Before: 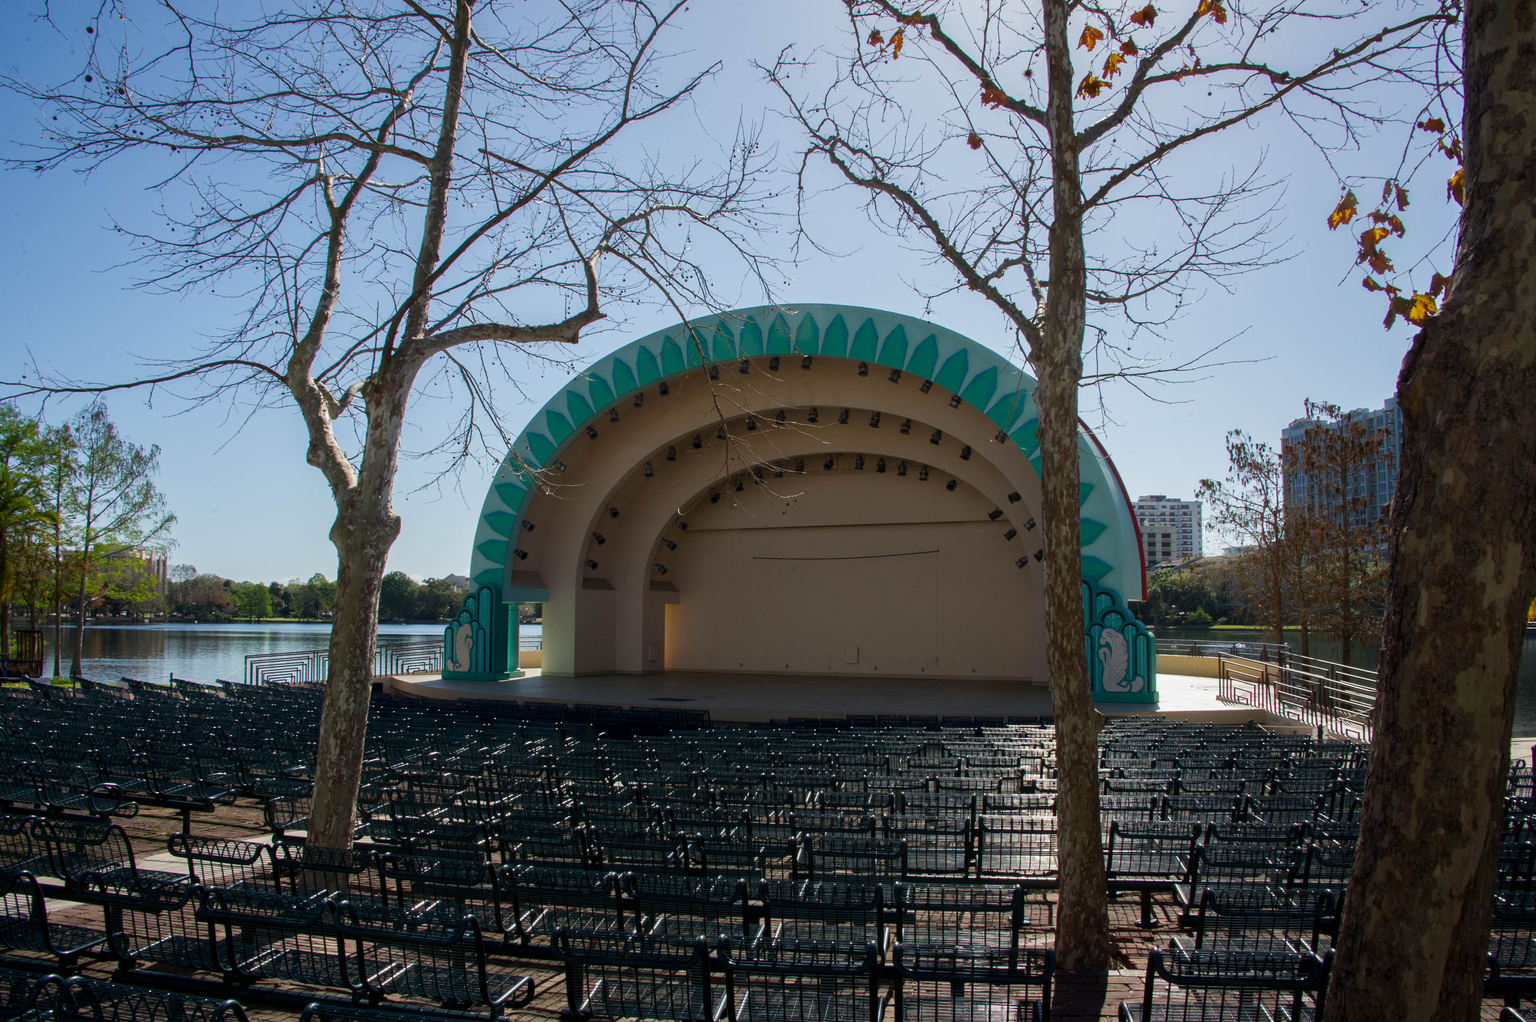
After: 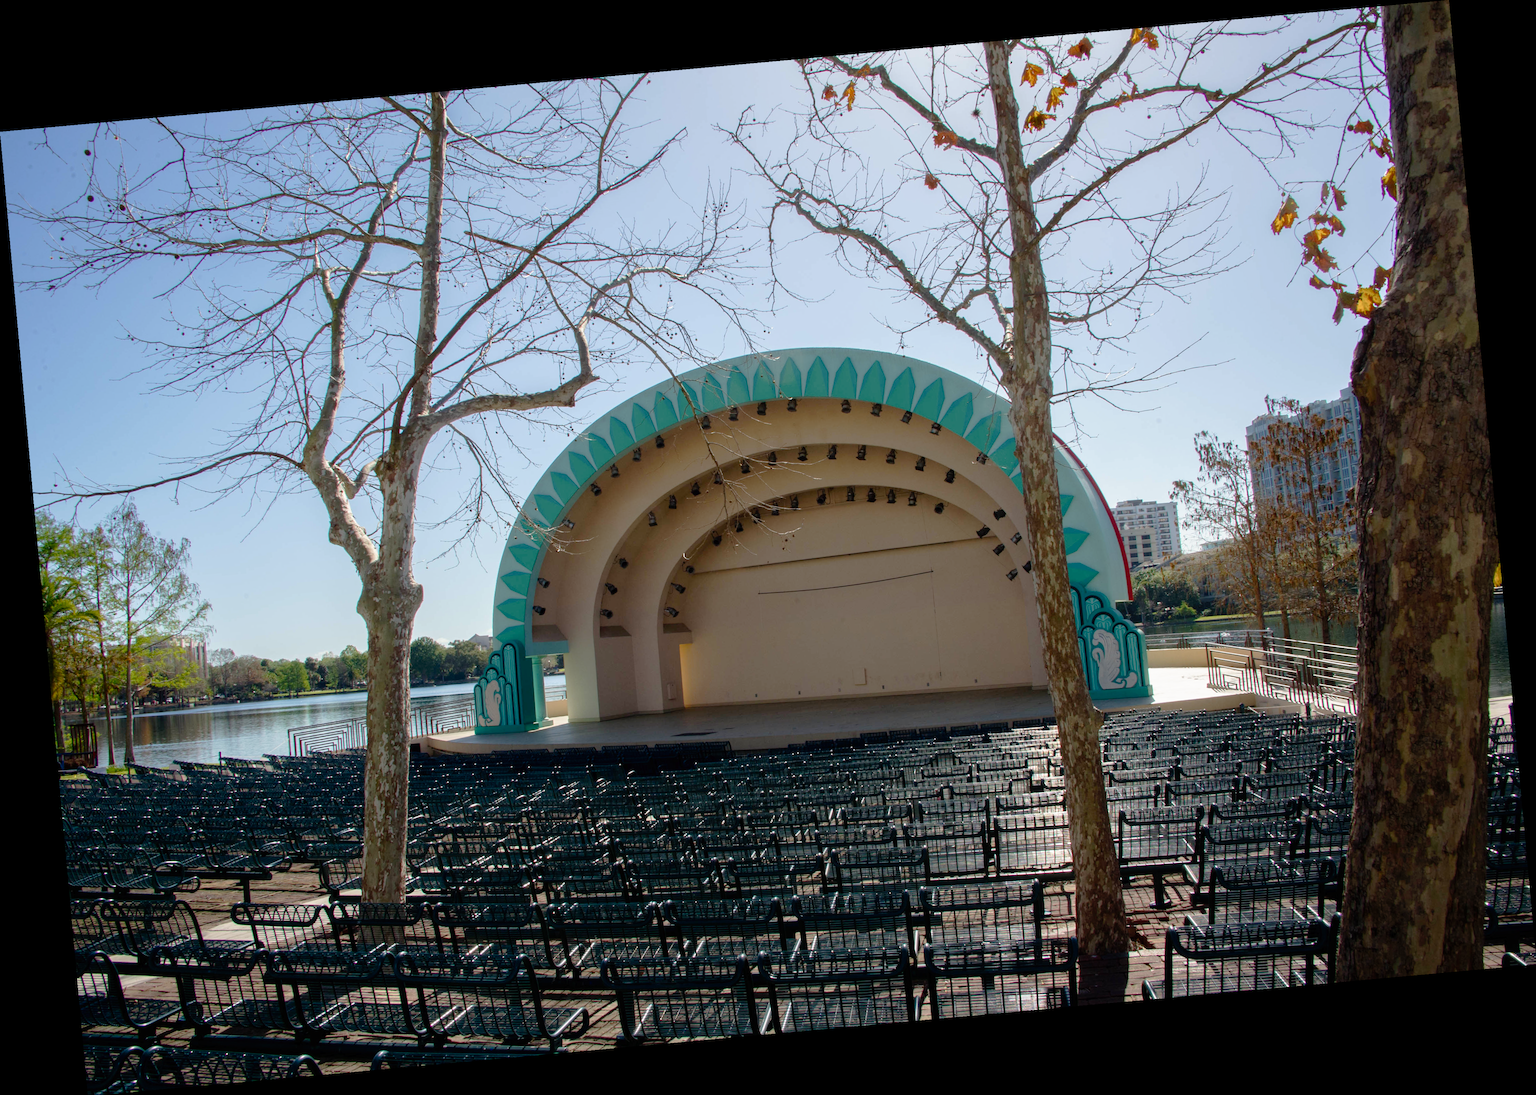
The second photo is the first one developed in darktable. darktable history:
tone curve: curves: ch0 [(0, 0) (0.003, 0.007) (0.011, 0.011) (0.025, 0.021) (0.044, 0.04) (0.069, 0.07) (0.1, 0.129) (0.136, 0.187) (0.177, 0.254) (0.224, 0.325) (0.277, 0.398) (0.335, 0.461) (0.399, 0.513) (0.468, 0.571) (0.543, 0.624) (0.623, 0.69) (0.709, 0.777) (0.801, 0.86) (0.898, 0.953) (1, 1)], preserve colors none
white balance: red 1.009, blue 0.985
rotate and perspective: rotation -5.2°, automatic cropping off
